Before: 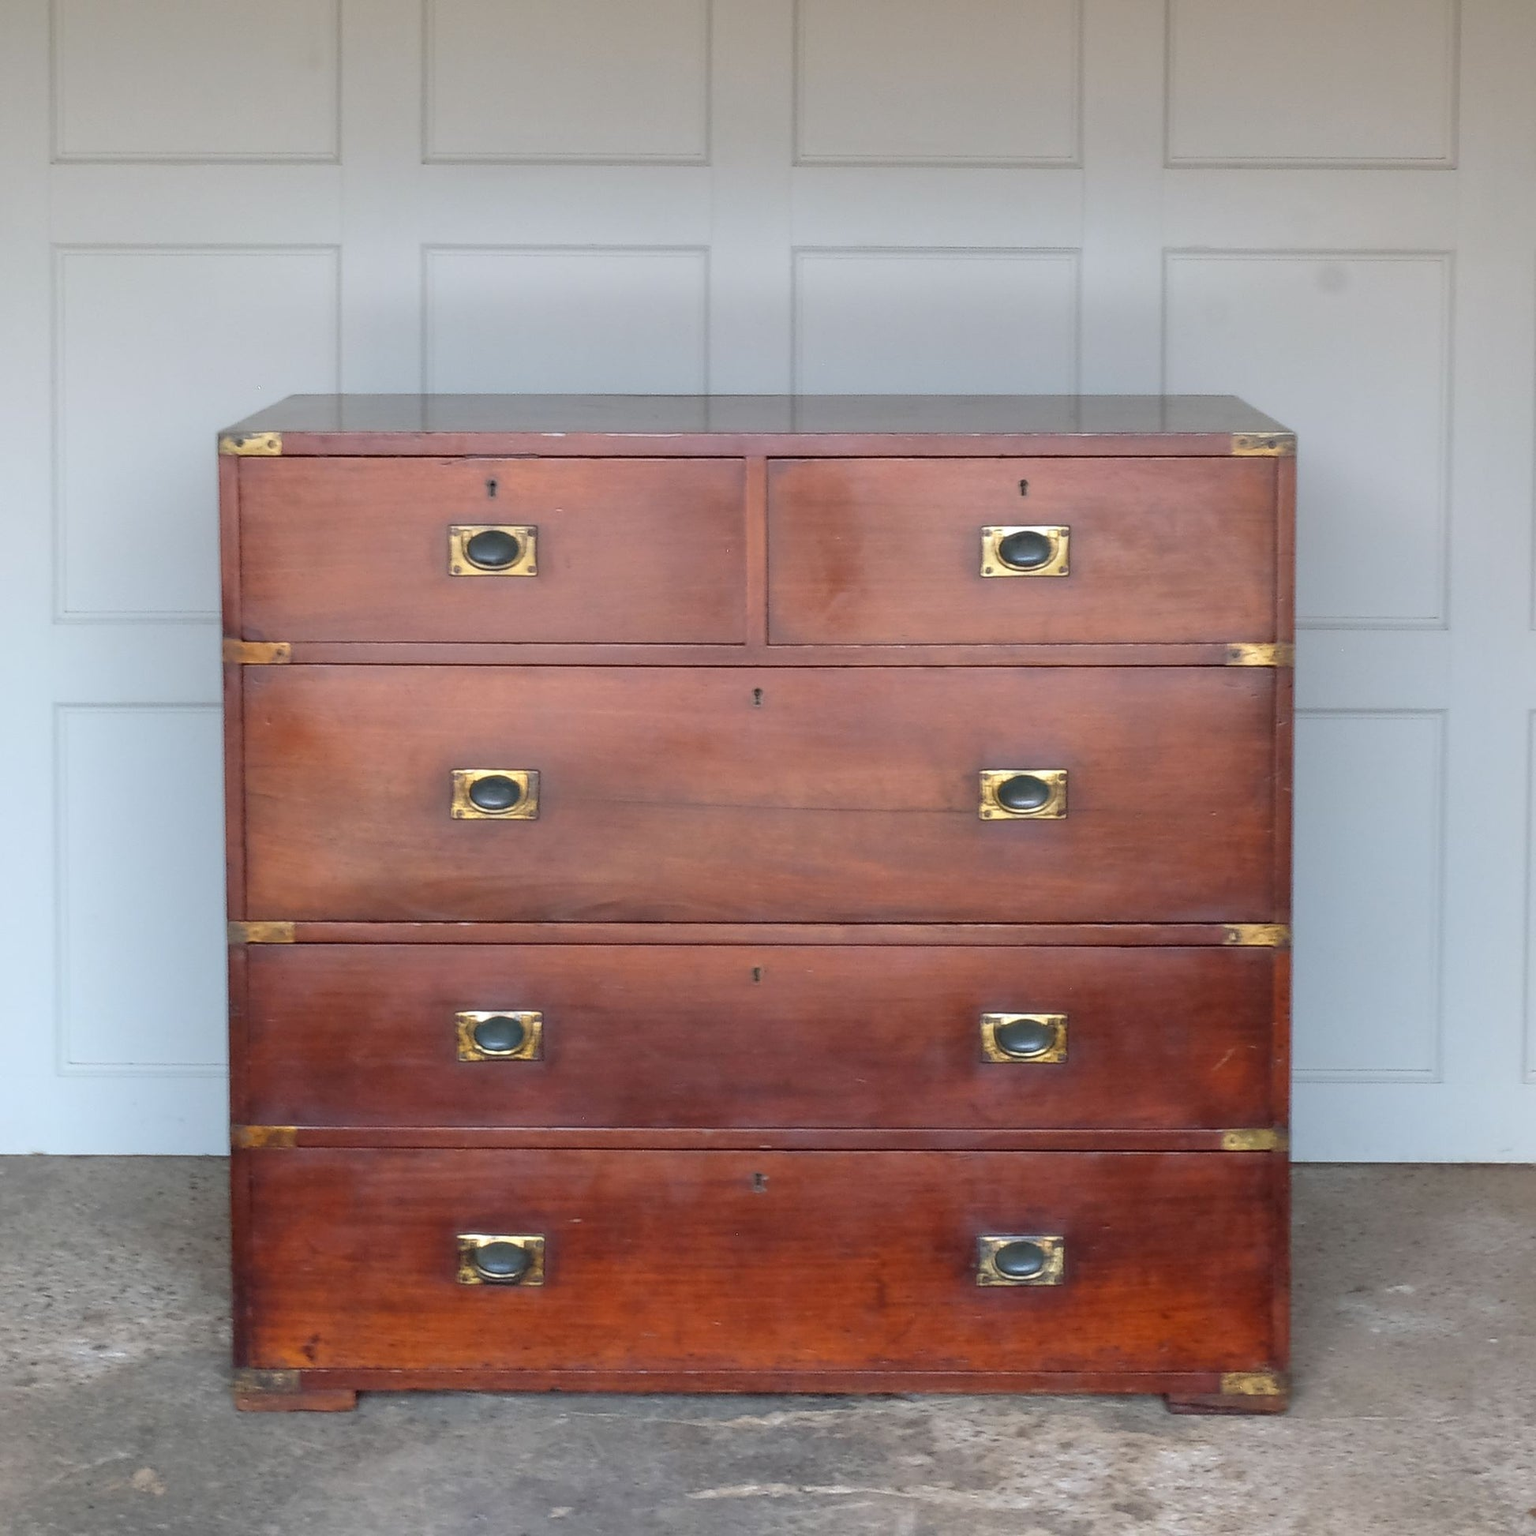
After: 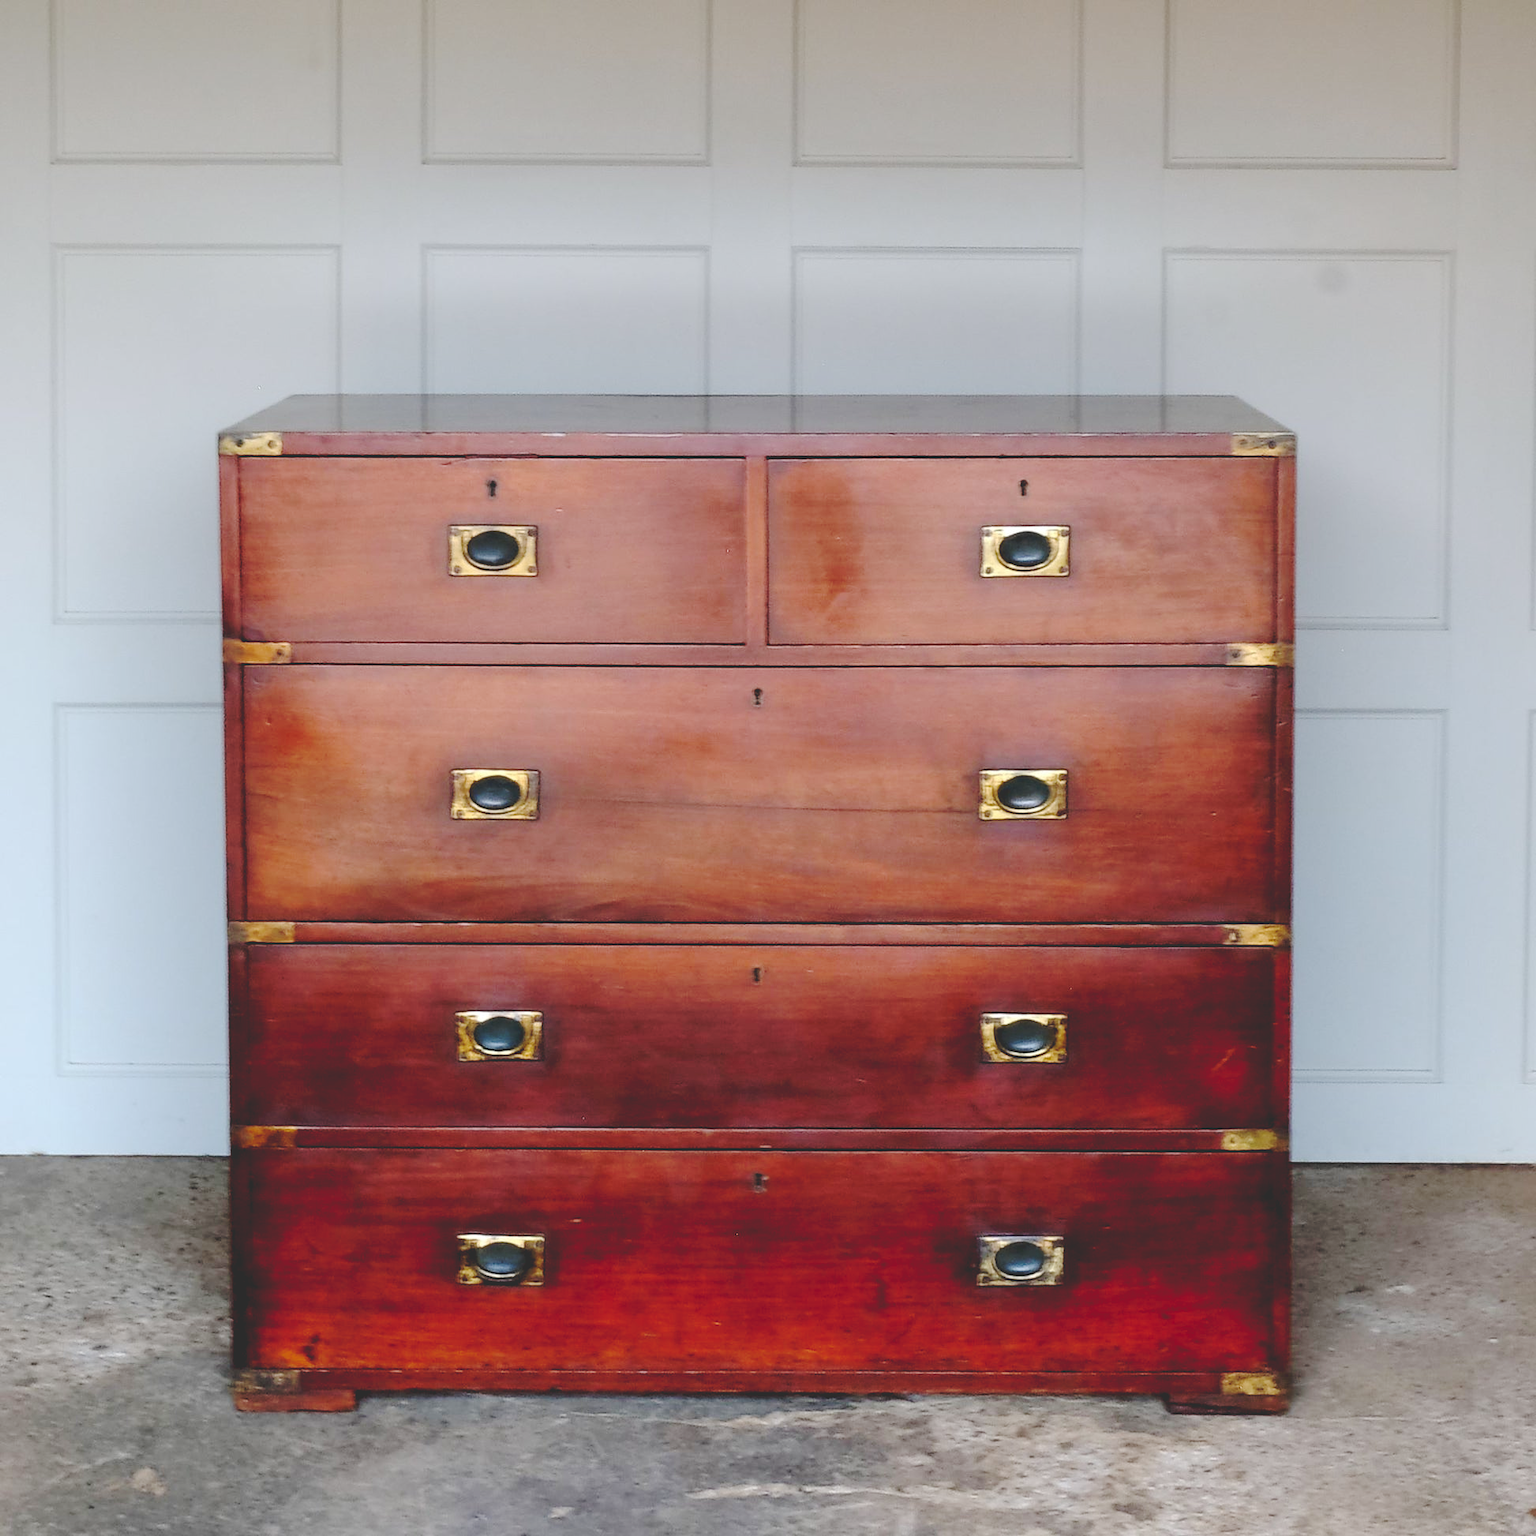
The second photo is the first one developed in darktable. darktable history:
exposure: black level correction 0.047, exposure 0.013 EV, compensate highlight preservation false
base curve: curves: ch0 [(0, 0.024) (0.055, 0.065) (0.121, 0.166) (0.236, 0.319) (0.693, 0.726) (1, 1)], preserve colors none
